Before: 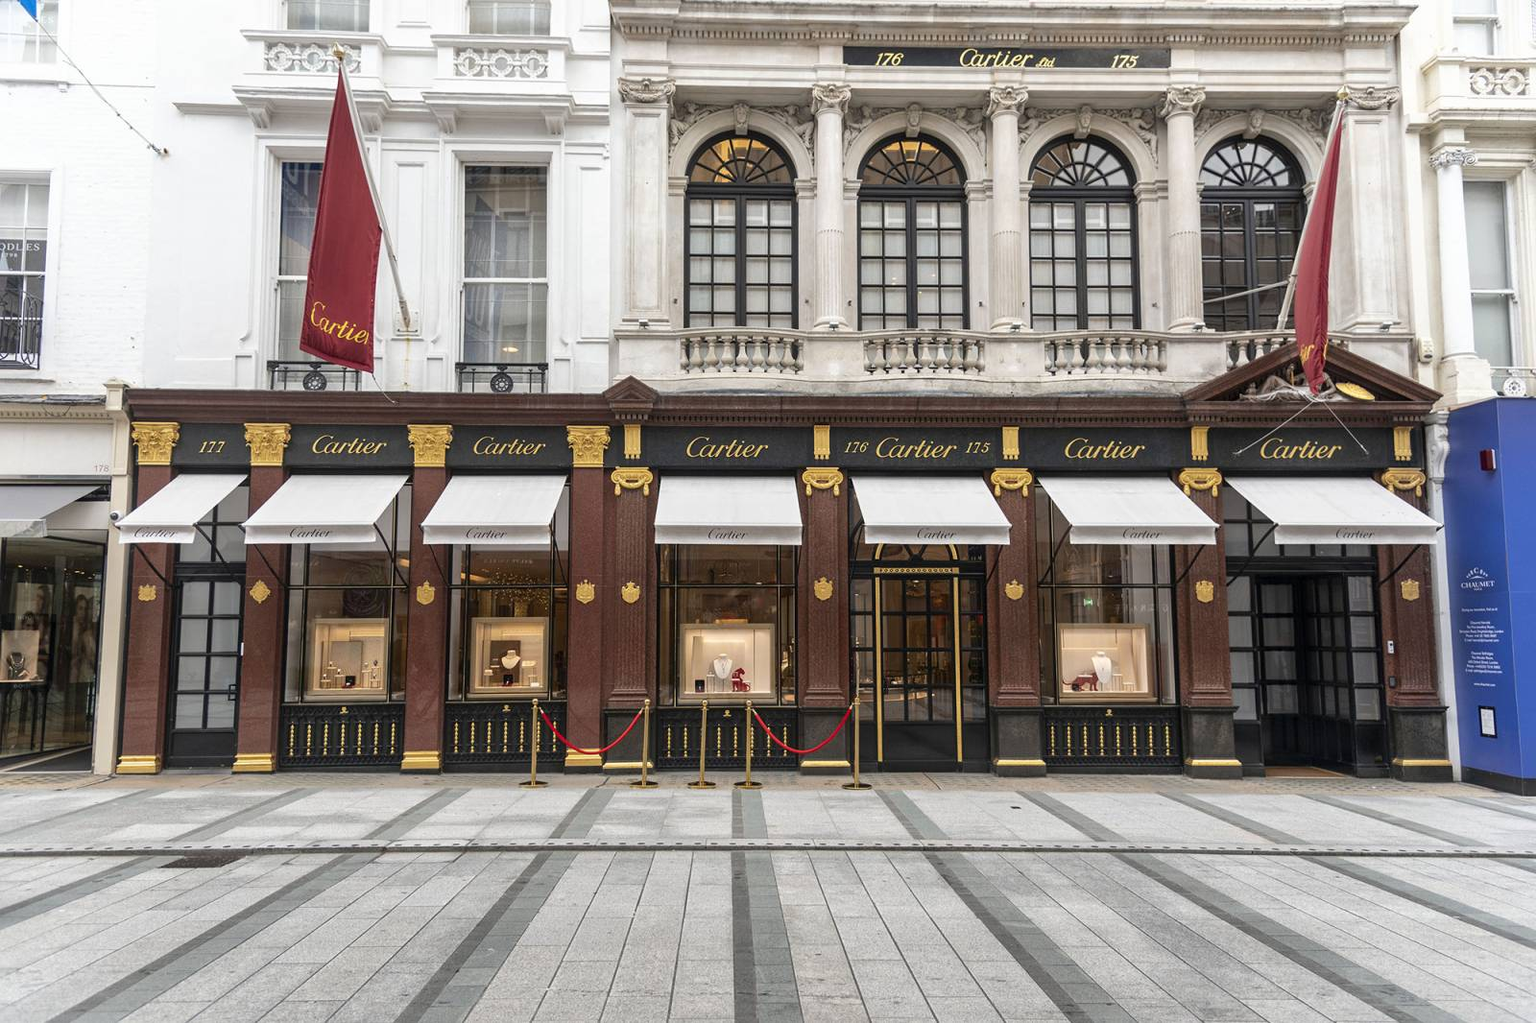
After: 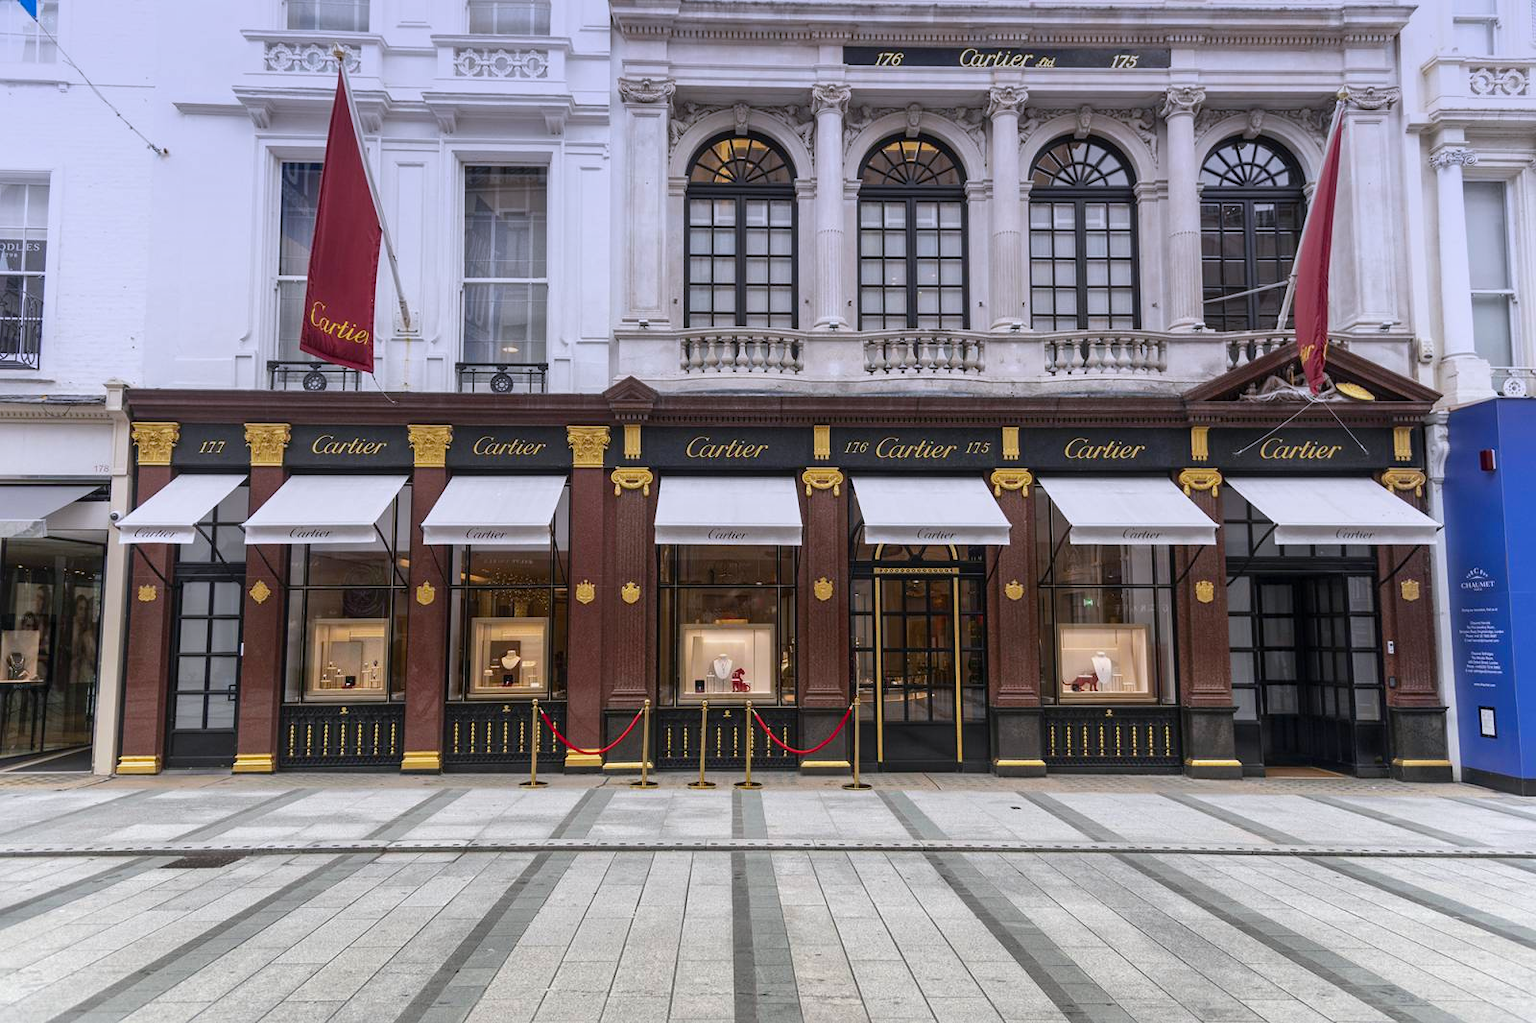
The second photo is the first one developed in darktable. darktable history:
color balance rgb: linear chroma grading › global chroma 3.45%, perceptual saturation grading › global saturation 11.24%, perceptual brilliance grading › global brilliance 3.04%, global vibrance 2.8%
graduated density: hue 238.83°, saturation 50%
